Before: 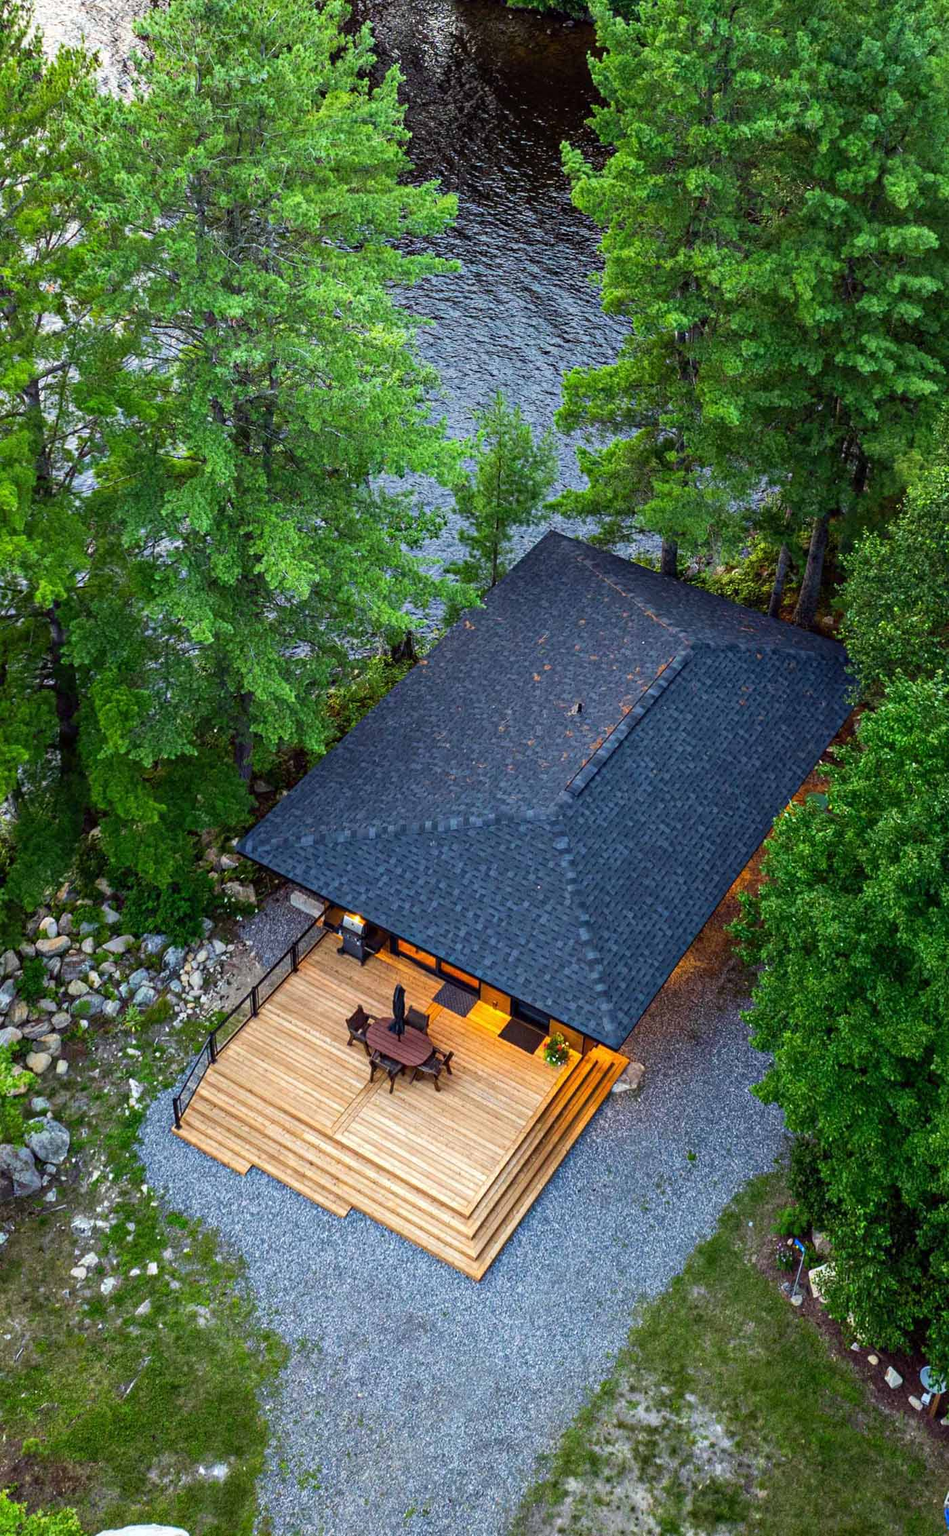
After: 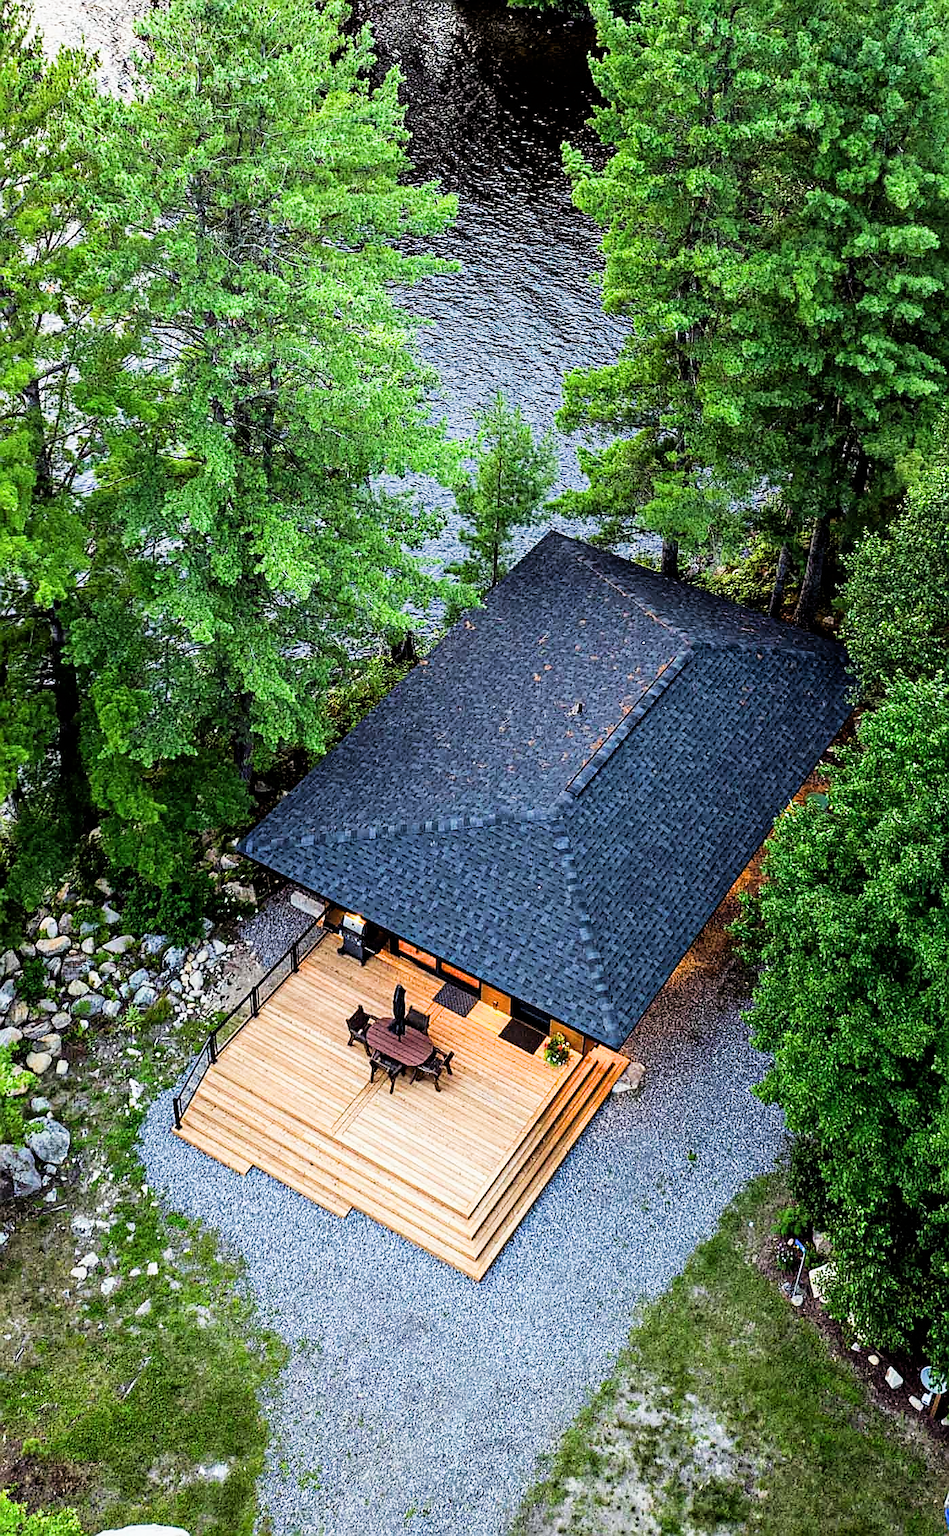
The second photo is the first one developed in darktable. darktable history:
sharpen: radius 1.4, amount 1.25, threshold 0.7
exposure: exposure 0.6 EV, compensate highlight preservation false
filmic rgb: black relative exposure -5 EV, white relative exposure 3.5 EV, hardness 3.19, contrast 1.3, highlights saturation mix -50%
